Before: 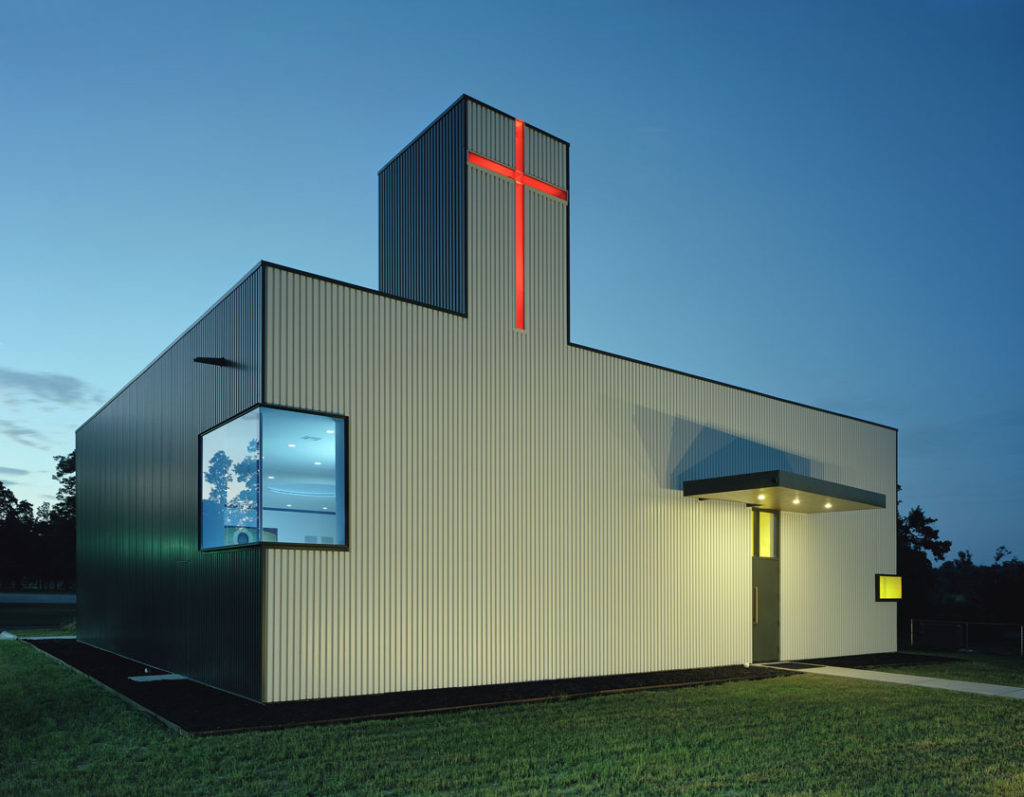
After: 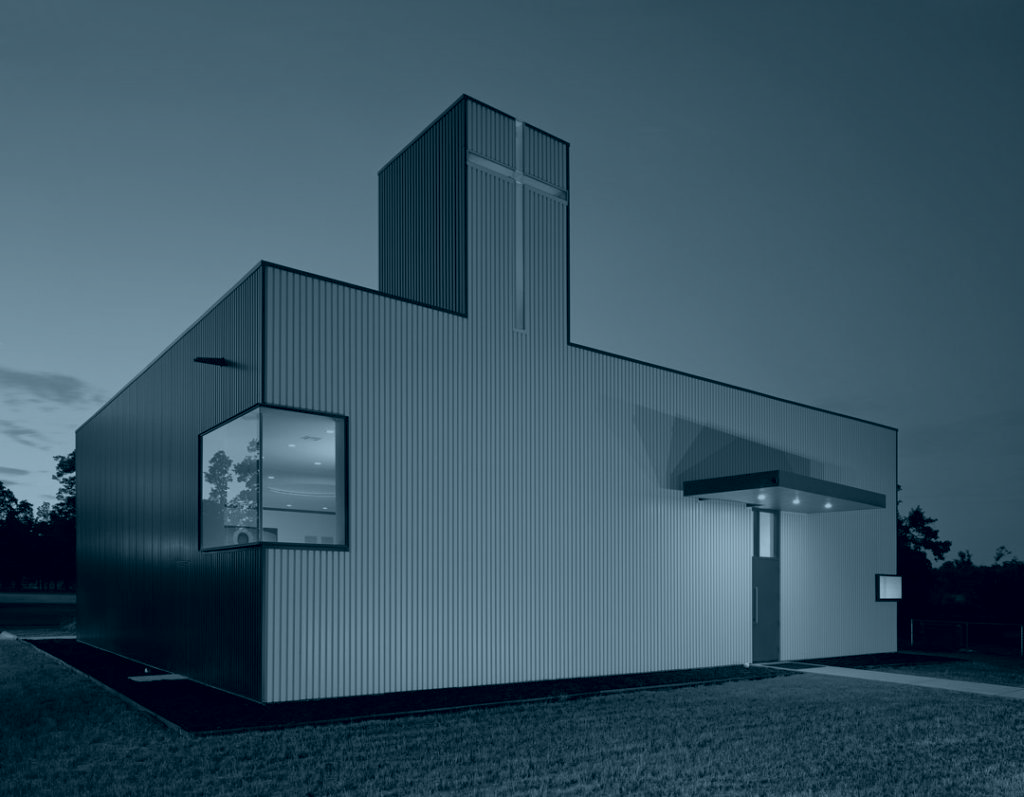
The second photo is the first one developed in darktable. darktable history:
colorize: hue 194.4°, saturation 29%, source mix 61.75%, lightness 3.98%, version 1
exposure: exposure 1 EV, compensate highlight preservation false
tone equalizer: -8 EV 0.001 EV, -7 EV -0.004 EV, -6 EV 0.009 EV, -5 EV 0.032 EV, -4 EV 0.276 EV, -3 EV 0.644 EV, -2 EV 0.584 EV, -1 EV 0.187 EV, +0 EV 0.024 EV
